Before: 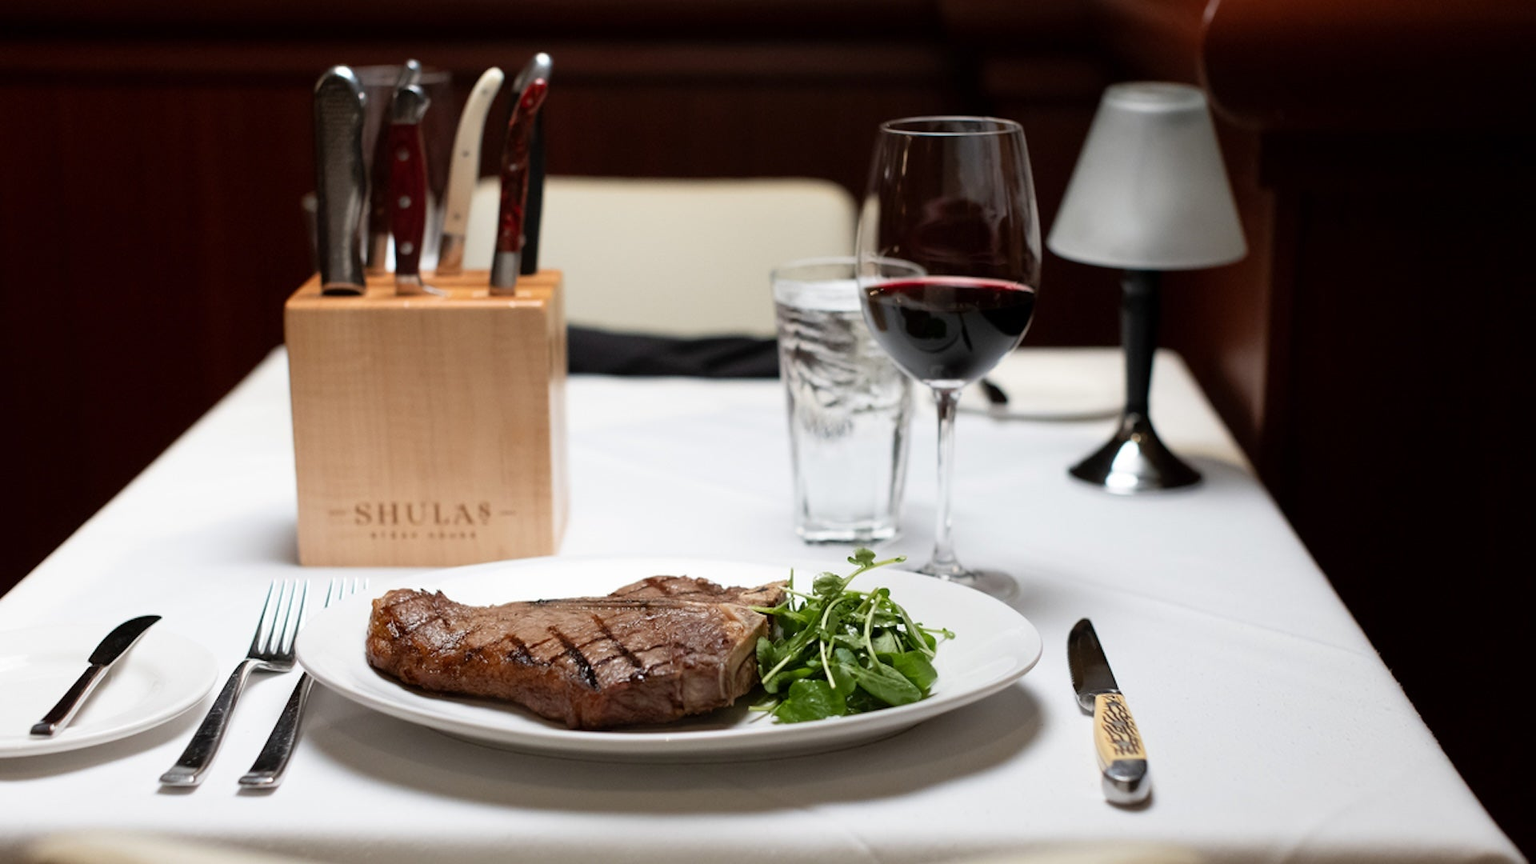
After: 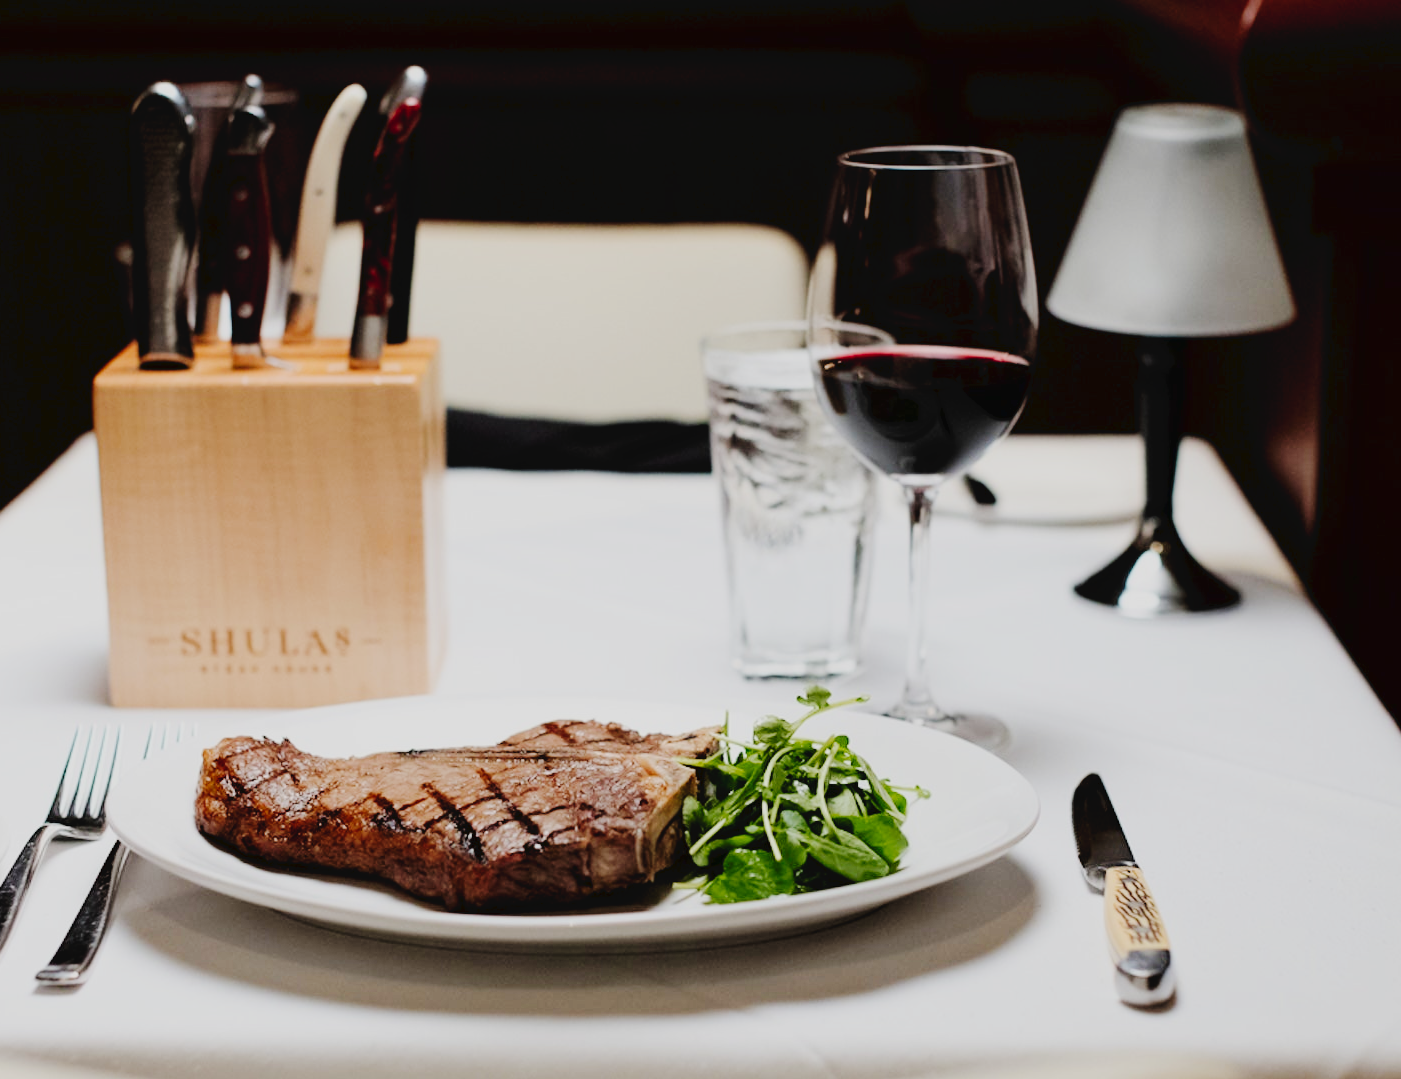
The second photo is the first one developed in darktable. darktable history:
tone curve: curves: ch0 [(0, 0) (0.003, 0.036) (0.011, 0.039) (0.025, 0.039) (0.044, 0.043) (0.069, 0.05) (0.1, 0.072) (0.136, 0.102) (0.177, 0.144) (0.224, 0.204) (0.277, 0.288) (0.335, 0.384) (0.399, 0.477) (0.468, 0.575) (0.543, 0.652) (0.623, 0.724) (0.709, 0.785) (0.801, 0.851) (0.898, 0.915) (1, 1)], preserve colors none
filmic rgb: black relative exposure -7.65 EV, white relative exposure 4.56 EV, hardness 3.61
crop: left 13.748%, right 13.239%
